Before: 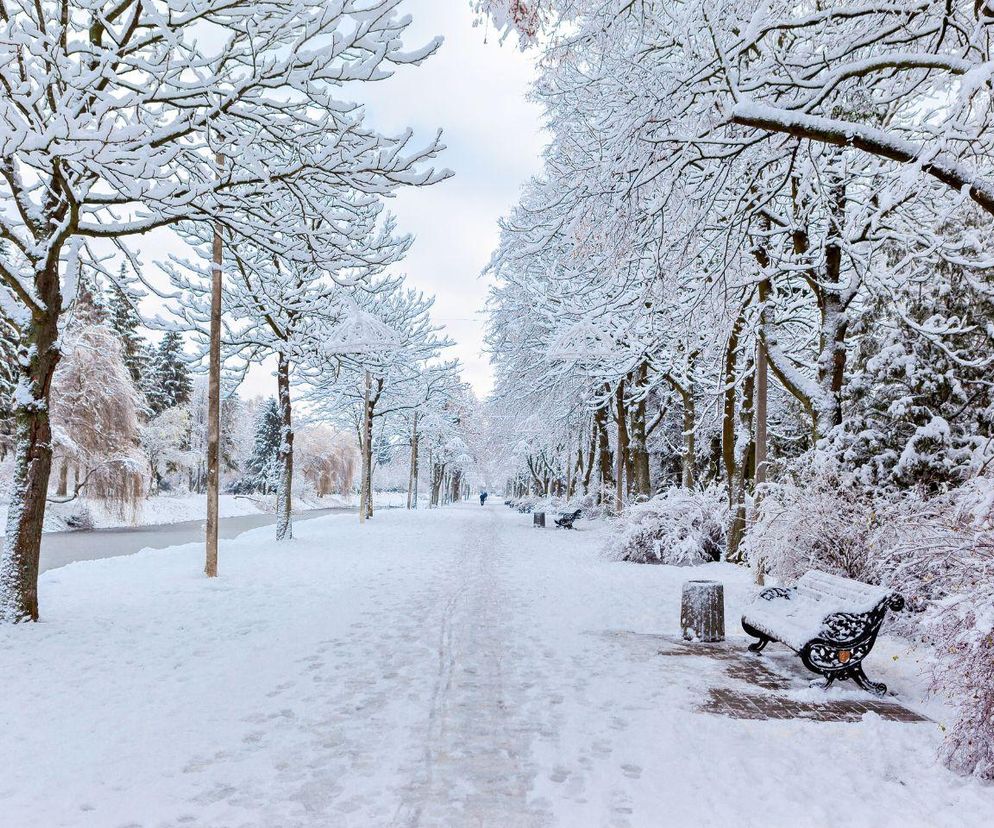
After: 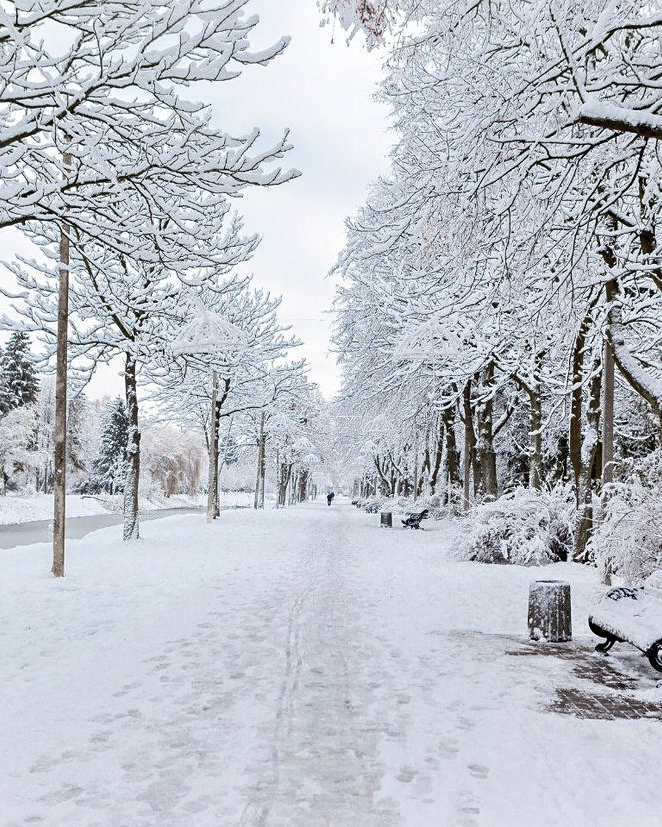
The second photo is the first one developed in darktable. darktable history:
sharpen: amount 0.208
crop and rotate: left 15.437%, right 17.884%
contrast brightness saturation: contrast 0.101, saturation -0.371
